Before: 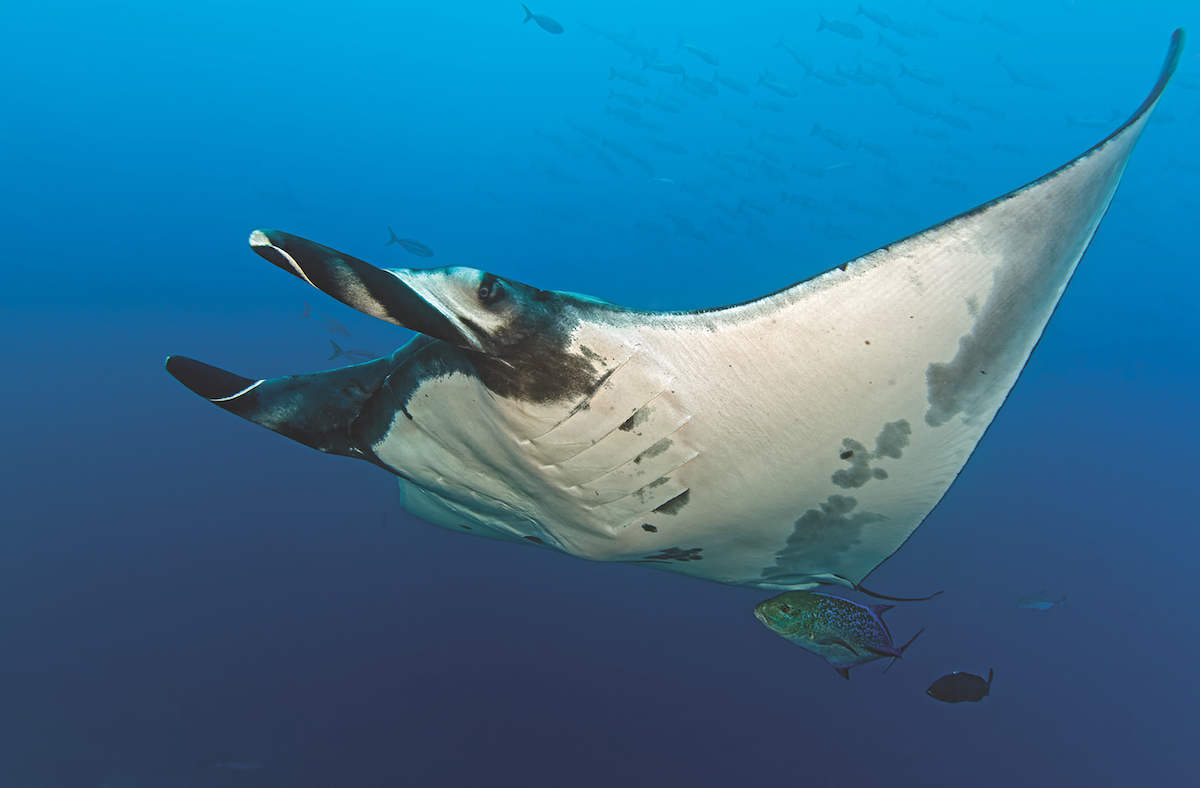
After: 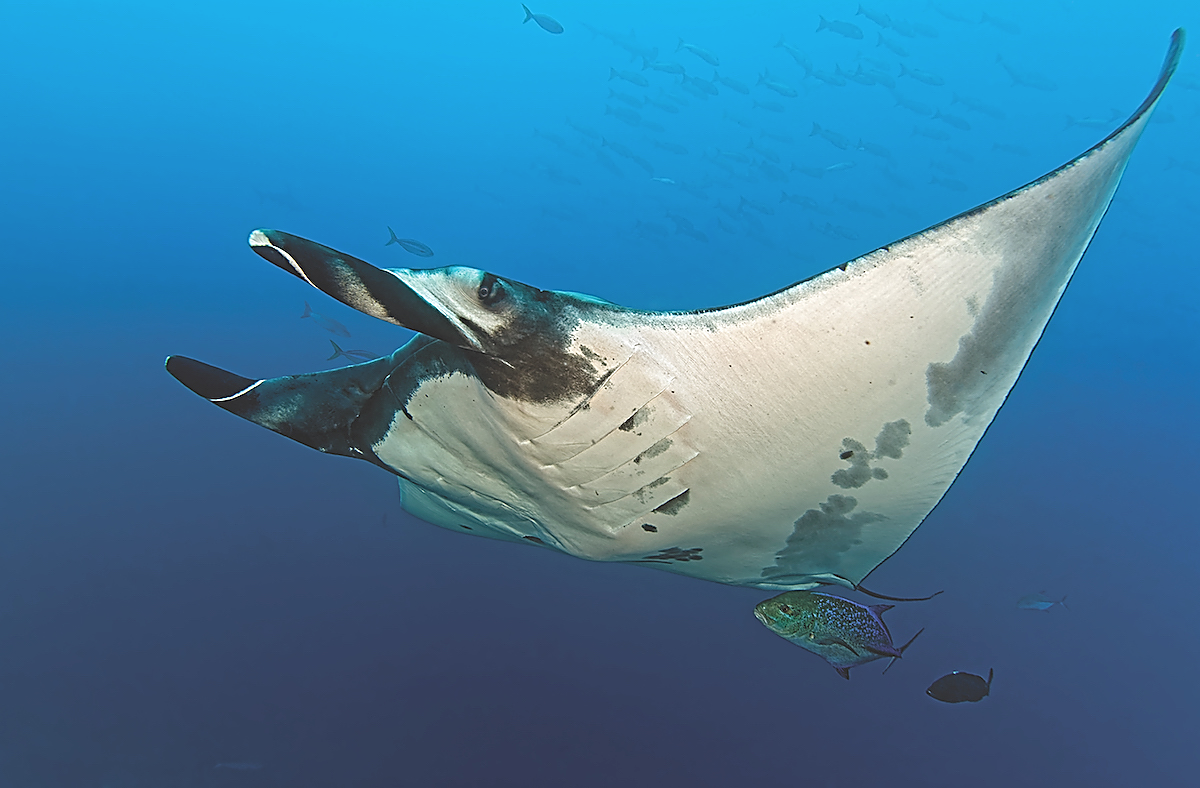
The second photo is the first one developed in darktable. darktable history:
sharpen: radius 1.4, amount 1.25, threshold 0.7
contrast brightness saturation: contrast 0.05, brightness 0.06, saturation 0.01
